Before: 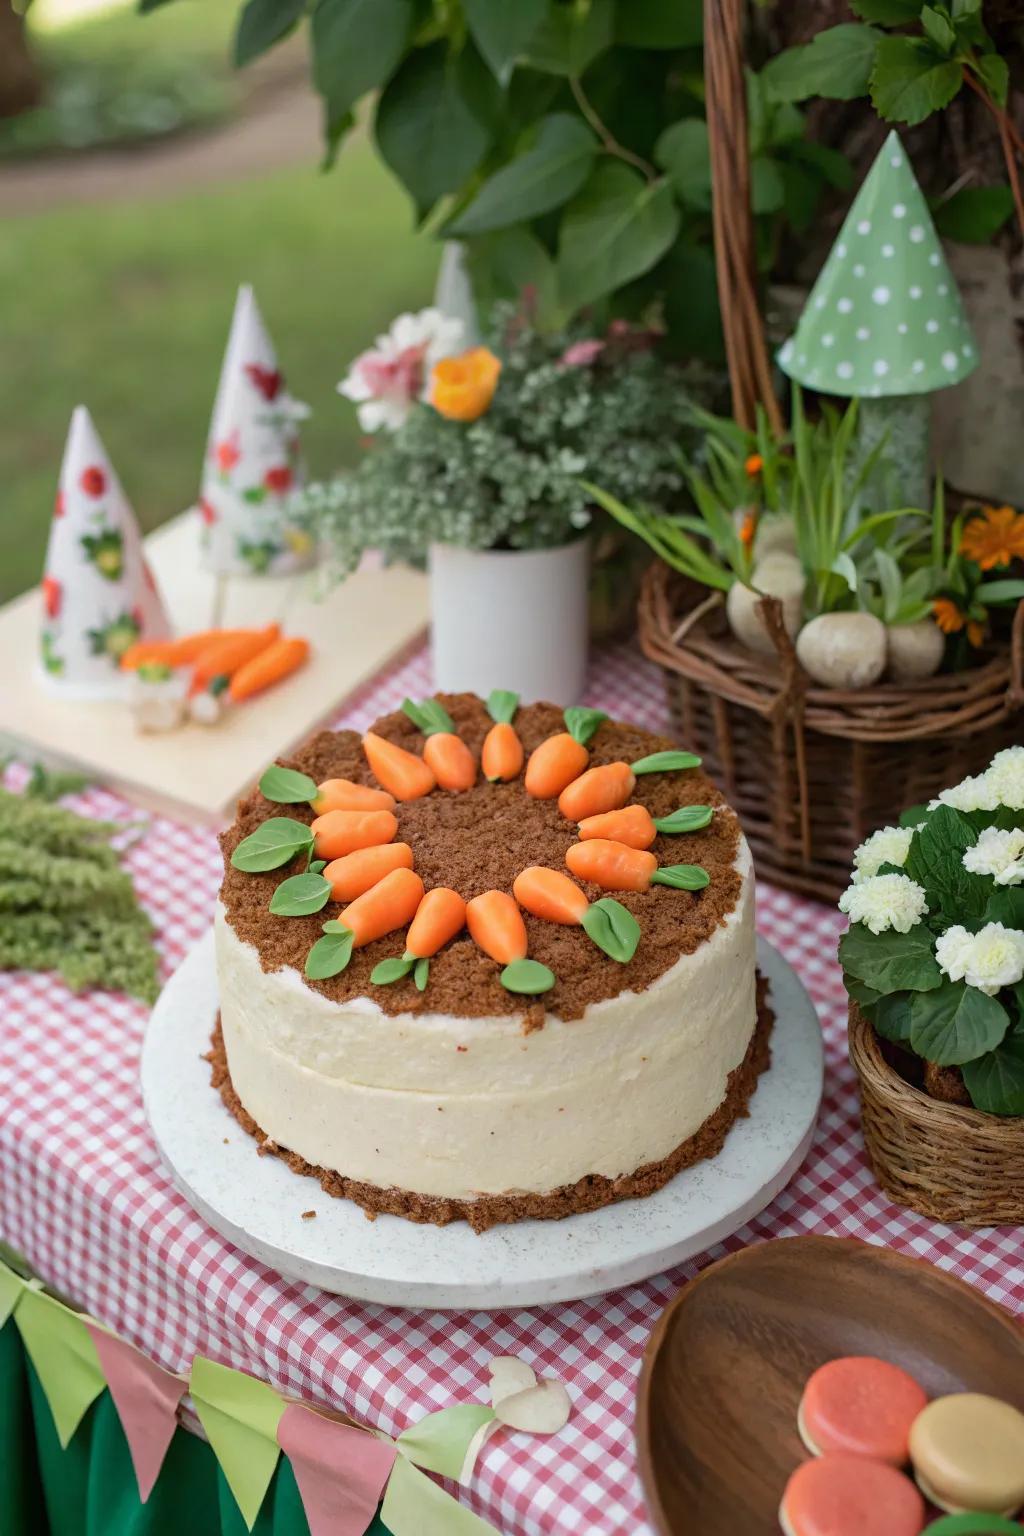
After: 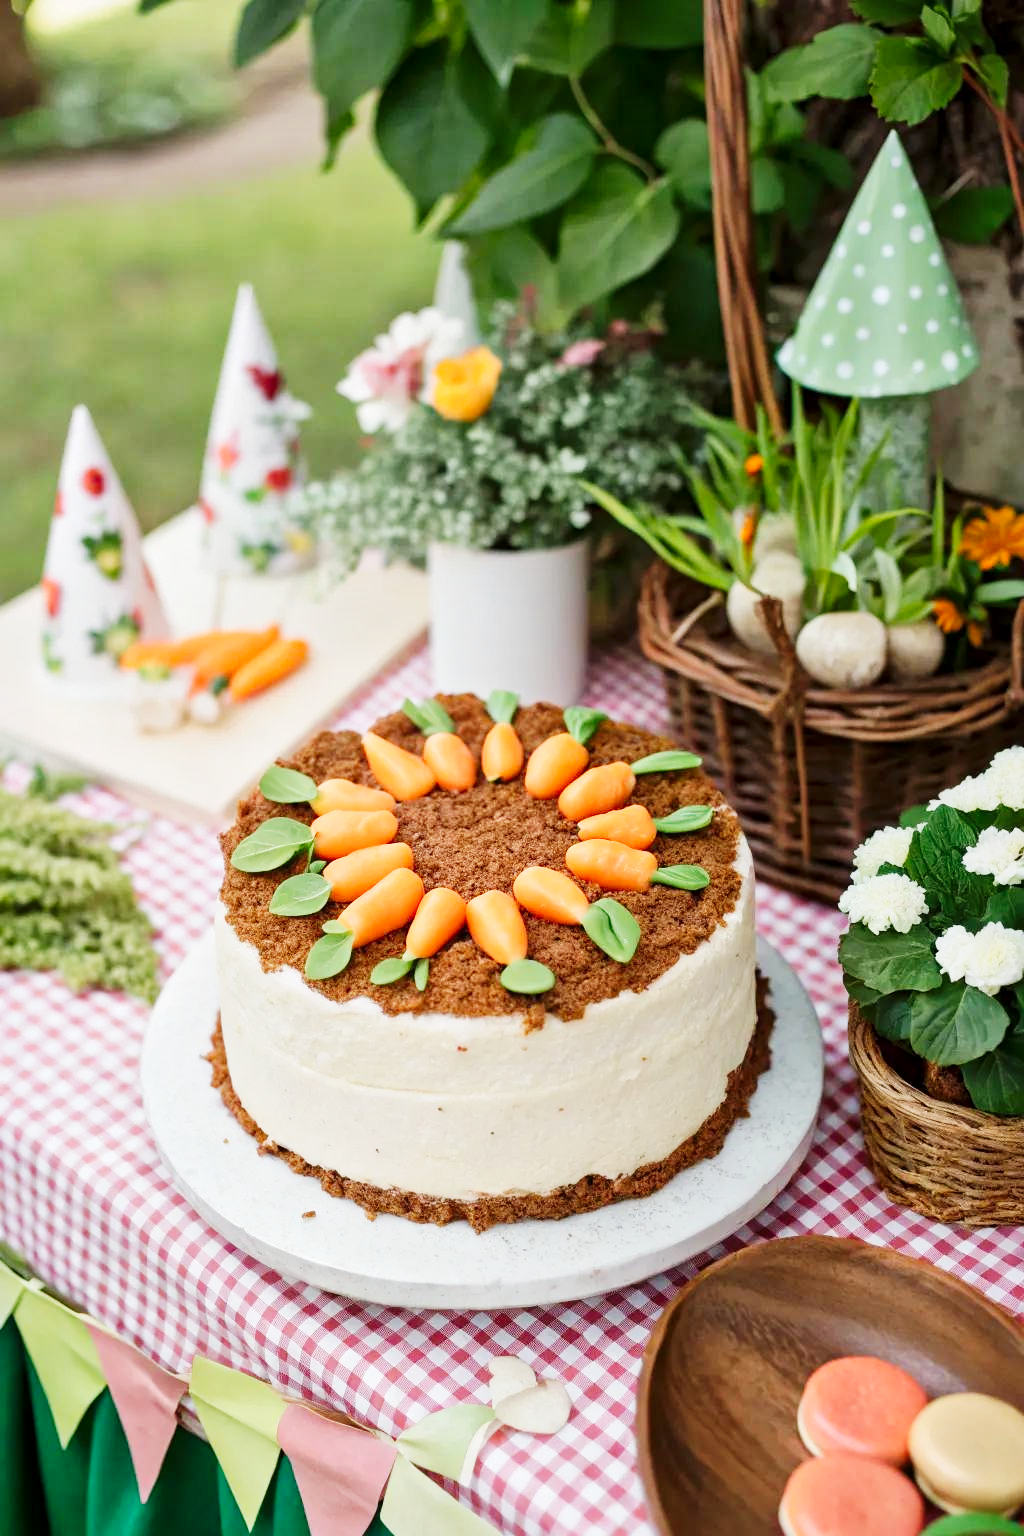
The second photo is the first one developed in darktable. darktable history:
local contrast: mode bilateral grid, contrast 31, coarseness 25, midtone range 0.2
exposure: black level correction 0.001, exposure 0.499 EV, compensate highlight preservation false
tone curve: curves: ch0 [(0, 0.006) (0.184, 0.172) (0.405, 0.46) (0.456, 0.528) (0.634, 0.728) (0.877, 0.89) (0.984, 0.935)]; ch1 [(0, 0) (0.443, 0.43) (0.492, 0.495) (0.566, 0.582) (0.595, 0.606) (0.608, 0.609) (0.65, 0.677) (1, 1)]; ch2 [(0, 0) (0.33, 0.301) (0.421, 0.443) (0.447, 0.489) (0.492, 0.495) (0.537, 0.583) (0.586, 0.591) (0.663, 0.686) (1, 1)], preserve colors none
